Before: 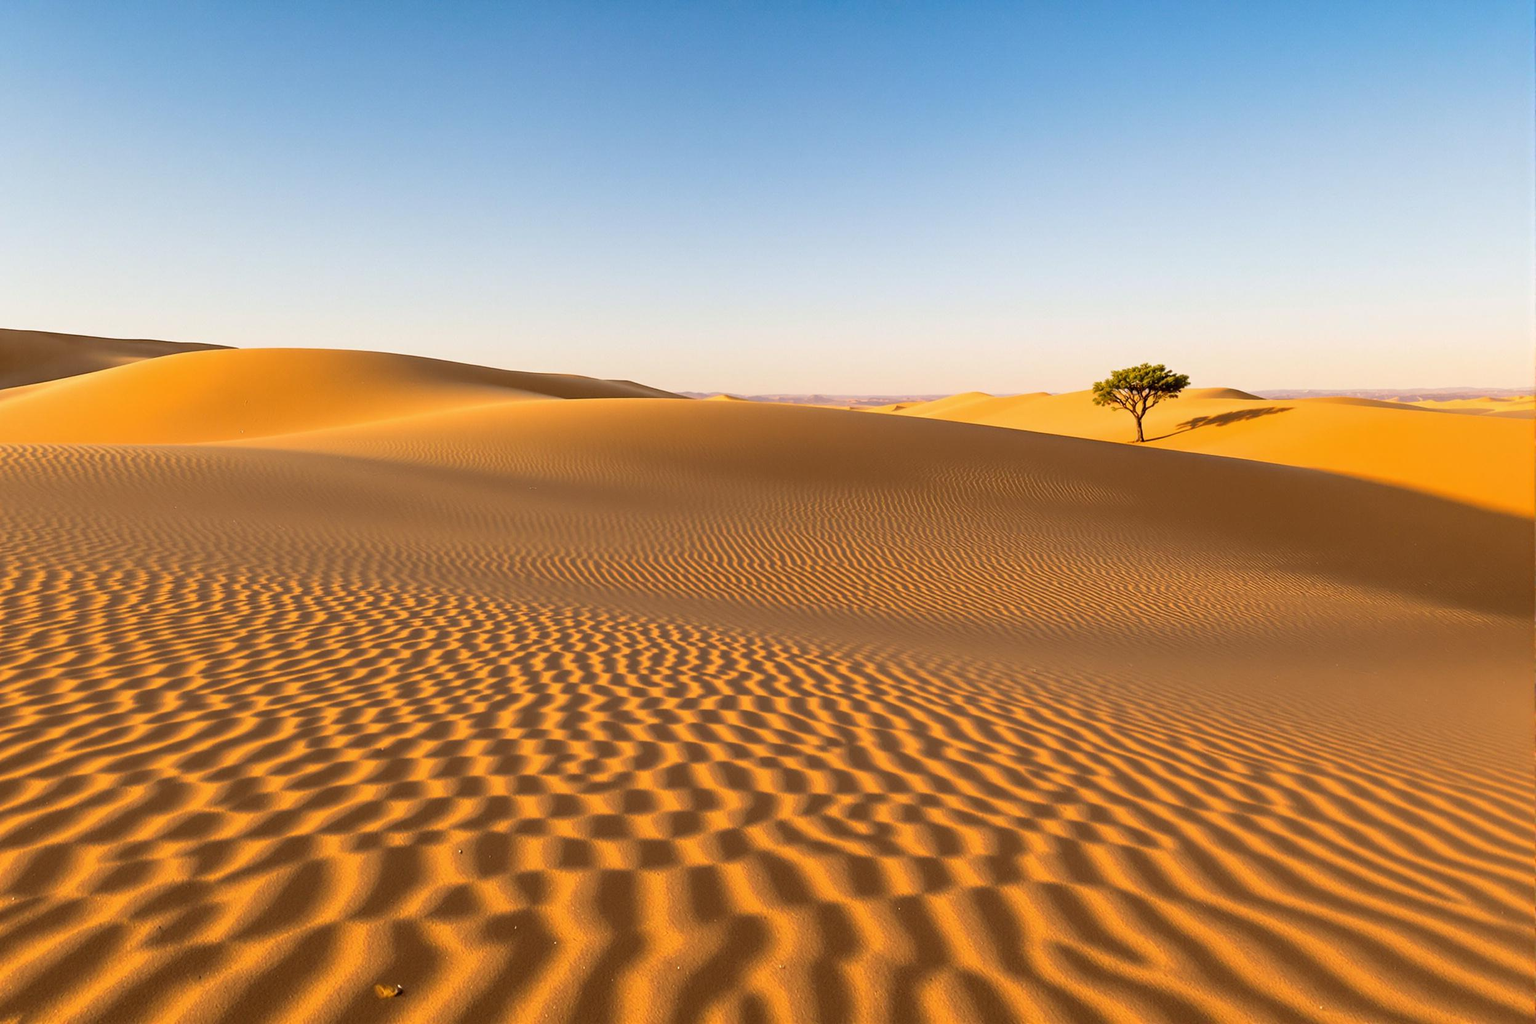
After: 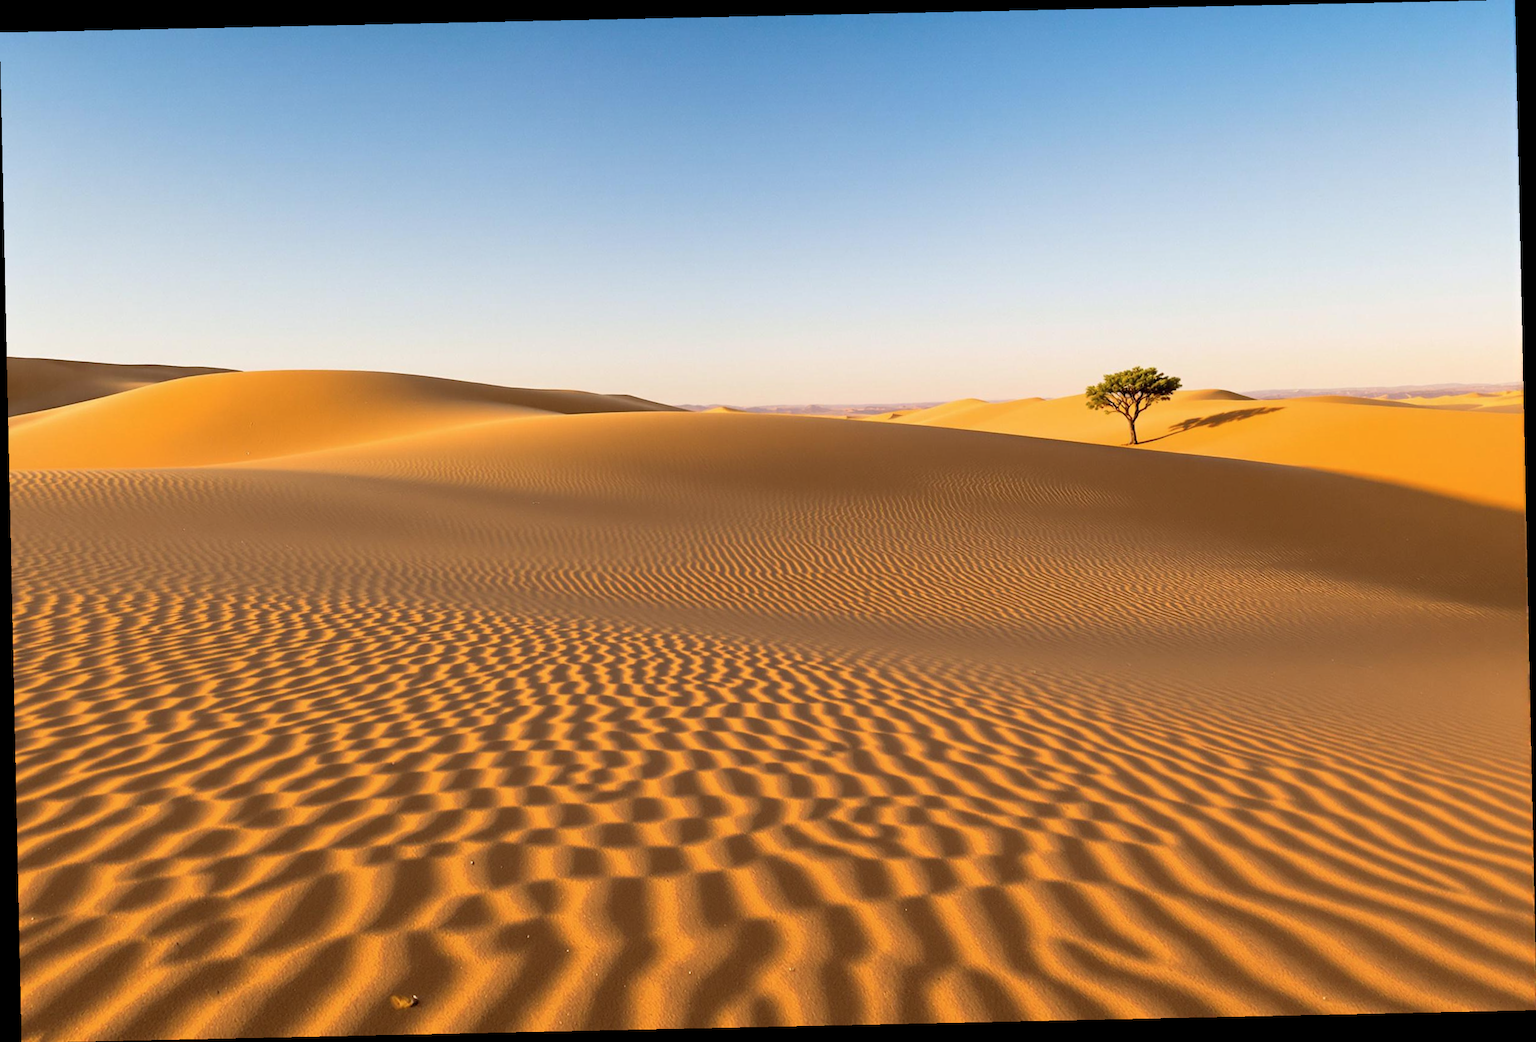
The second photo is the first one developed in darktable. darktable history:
contrast brightness saturation: contrast 0.01, saturation -0.05
tone equalizer: on, module defaults
rotate and perspective: rotation -1.24°, automatic cropping off
